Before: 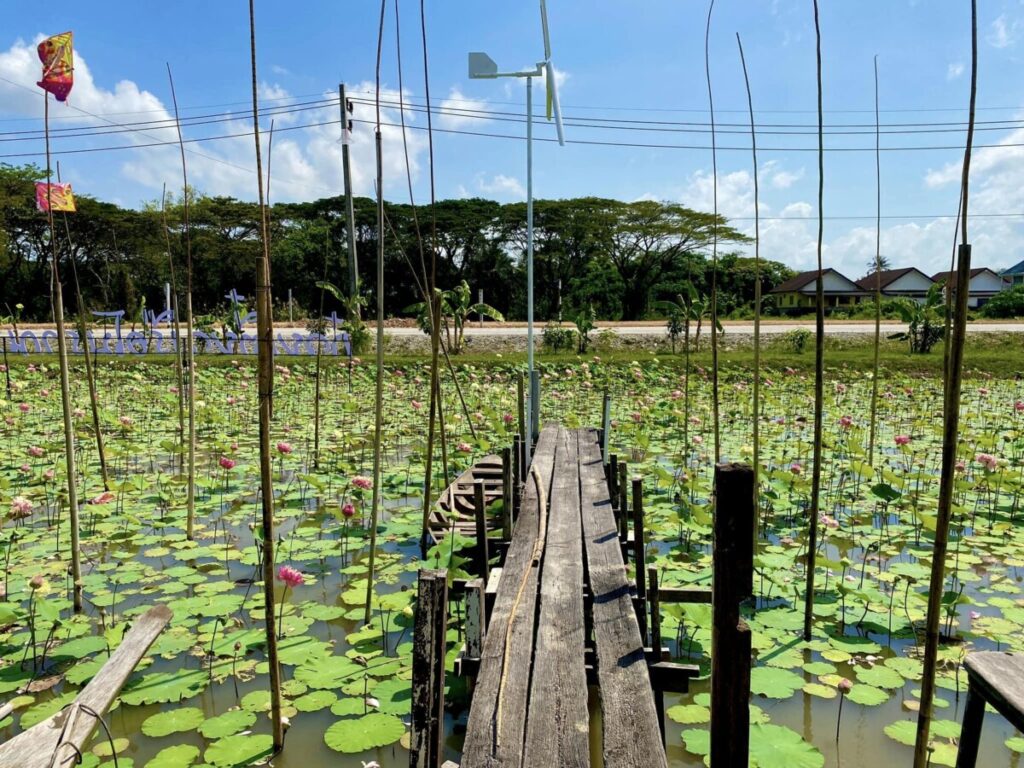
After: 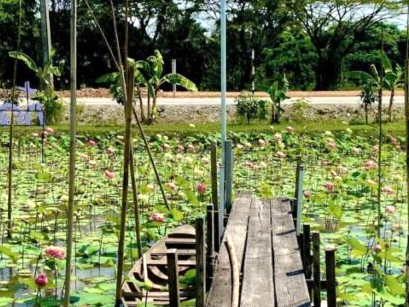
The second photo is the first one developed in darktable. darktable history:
rotate and perspective: automatic cropping off
crop: left 30%, top 30%, right 30%, bottom 30%
shadows and highlights: radius 110.86, shadows 51.09, white point adjustment 9.16, highlights -4.17, highlights color adjustment 32.2%, soften with gaussian
